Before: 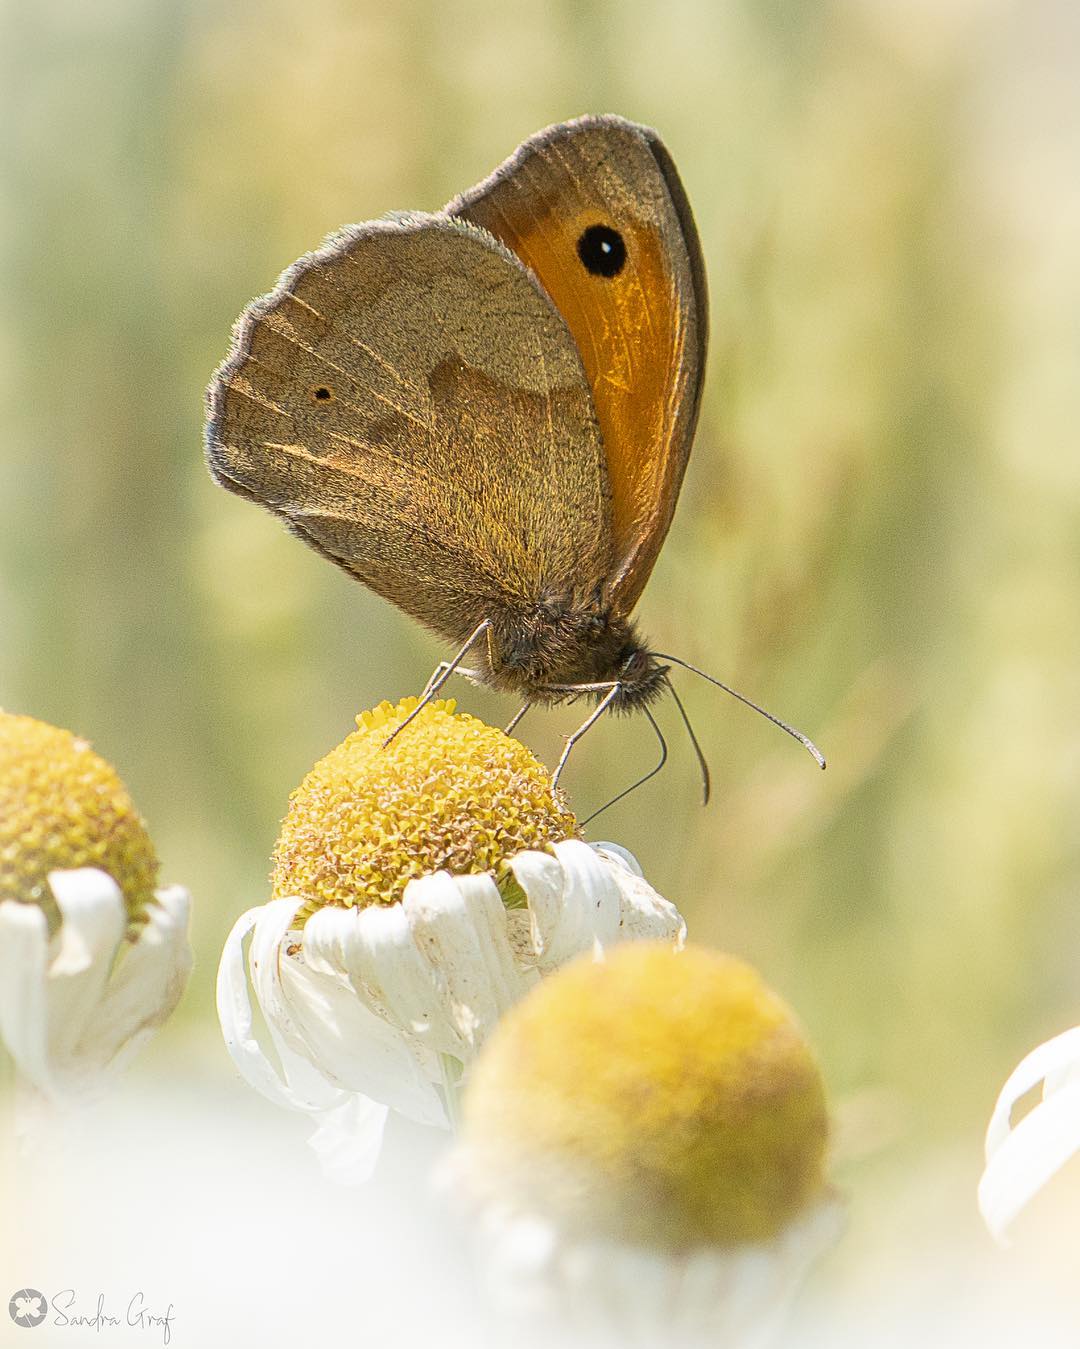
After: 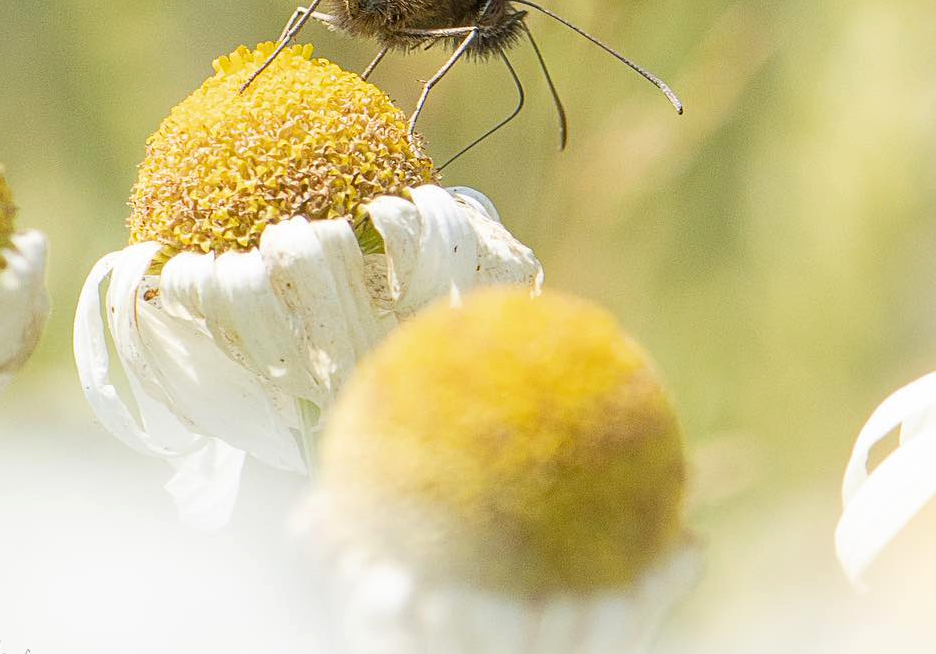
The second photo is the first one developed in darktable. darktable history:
haze removal: compatibility mode true, adaptive false
crop and rotate: left 13.248%, top 48.576%, bottom 2.923%
